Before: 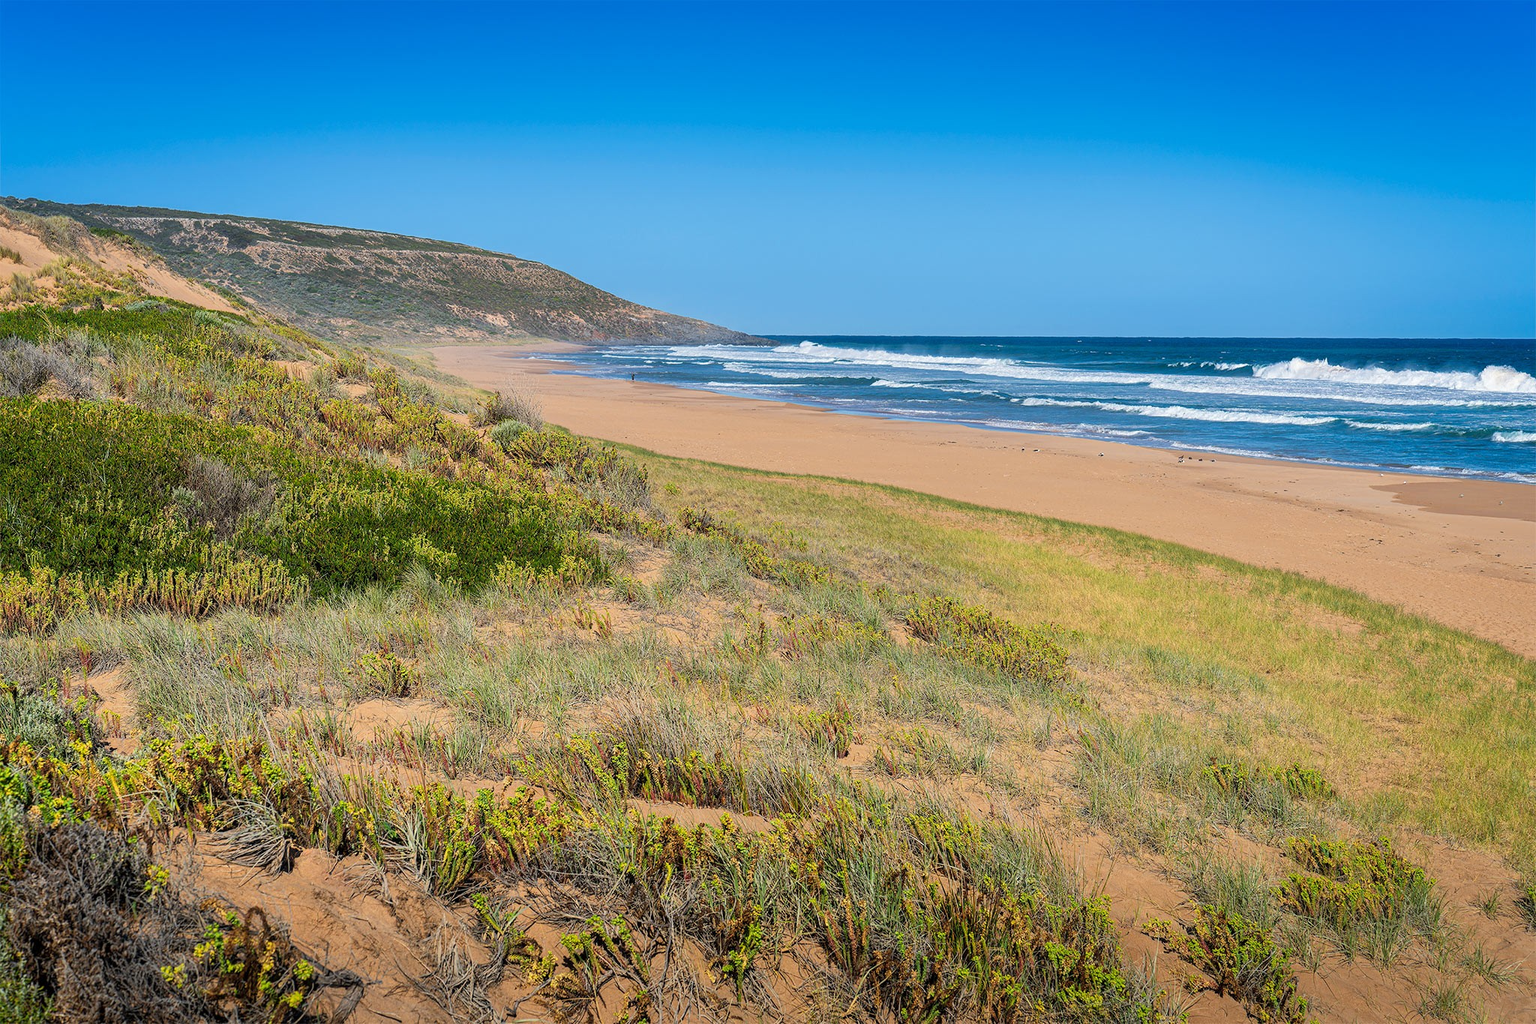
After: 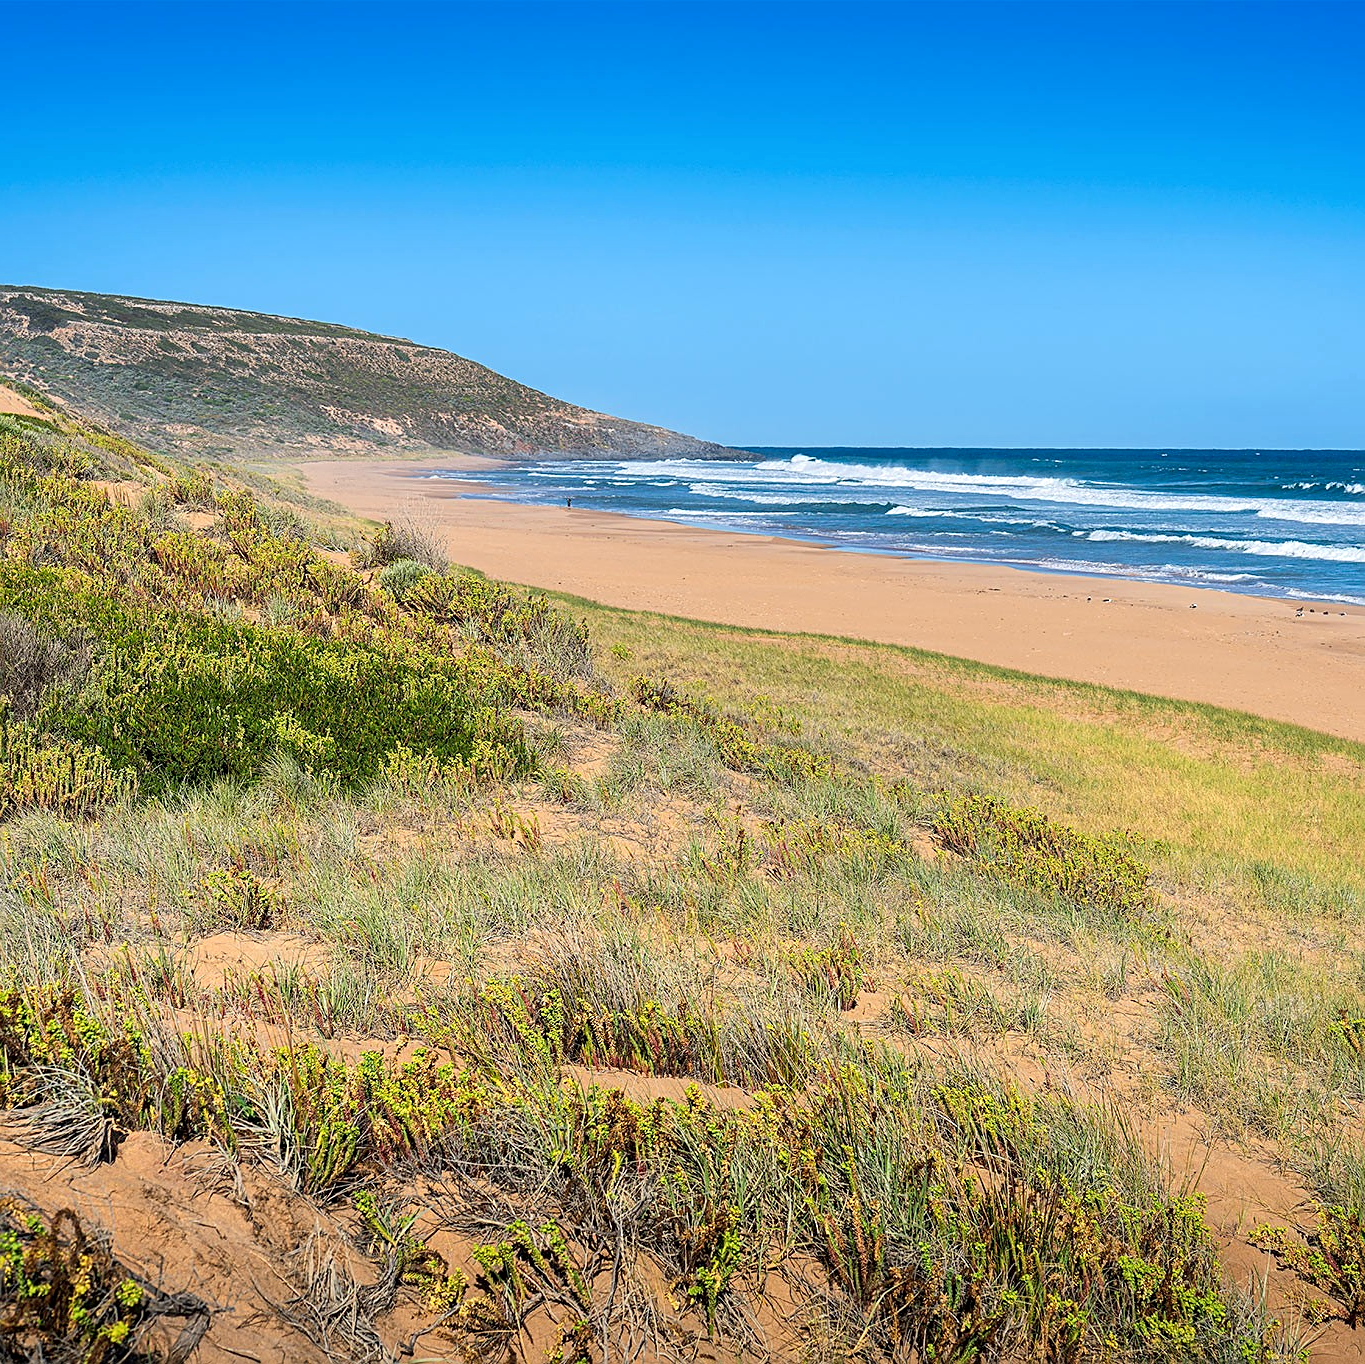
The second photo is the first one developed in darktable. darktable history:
sharpen: on, module defaults
exposure: exposure 0.163 EV, compensate highlight preservation false
crop and rotate: left 13.437%, right 19.9%
contrast brightness saturation: contrast 0.103, brightness 0.016, saturation 0.023
